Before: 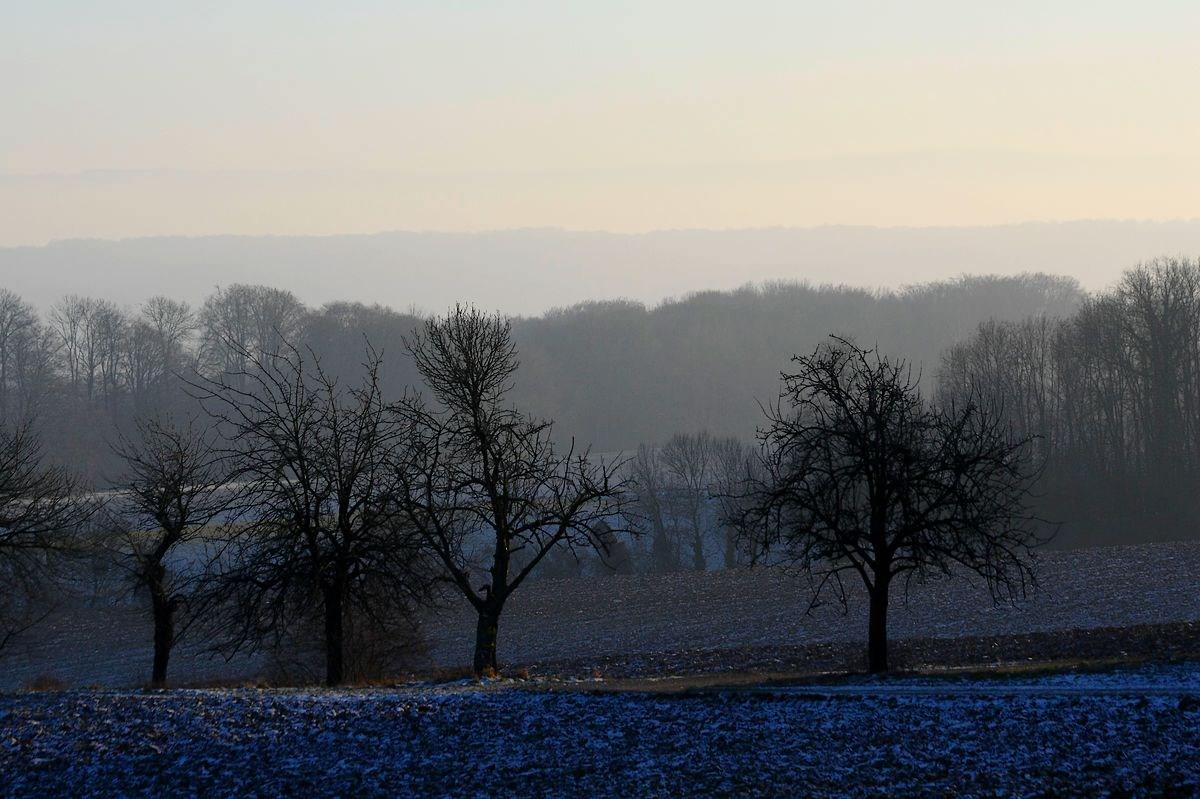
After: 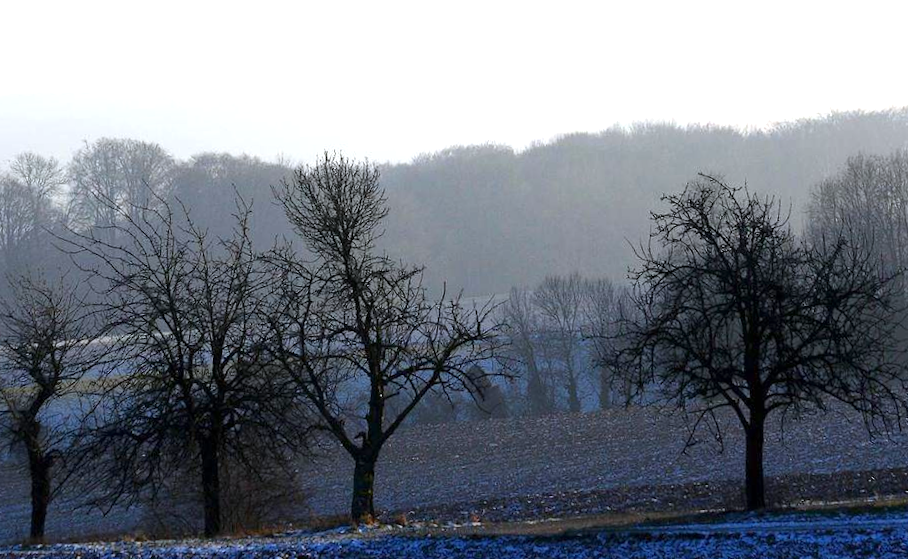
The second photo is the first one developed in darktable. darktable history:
crop and rotate: angle -3.37°, left 9.79%, top 20.73%, right 12.42%, bottom 11.82%
rotate and perspective: rotation -4.86°, automatic cropping off
white balance: red 0.974, blue 1.044
exposure: exposure 1 EV, compensate highlight preservation false
